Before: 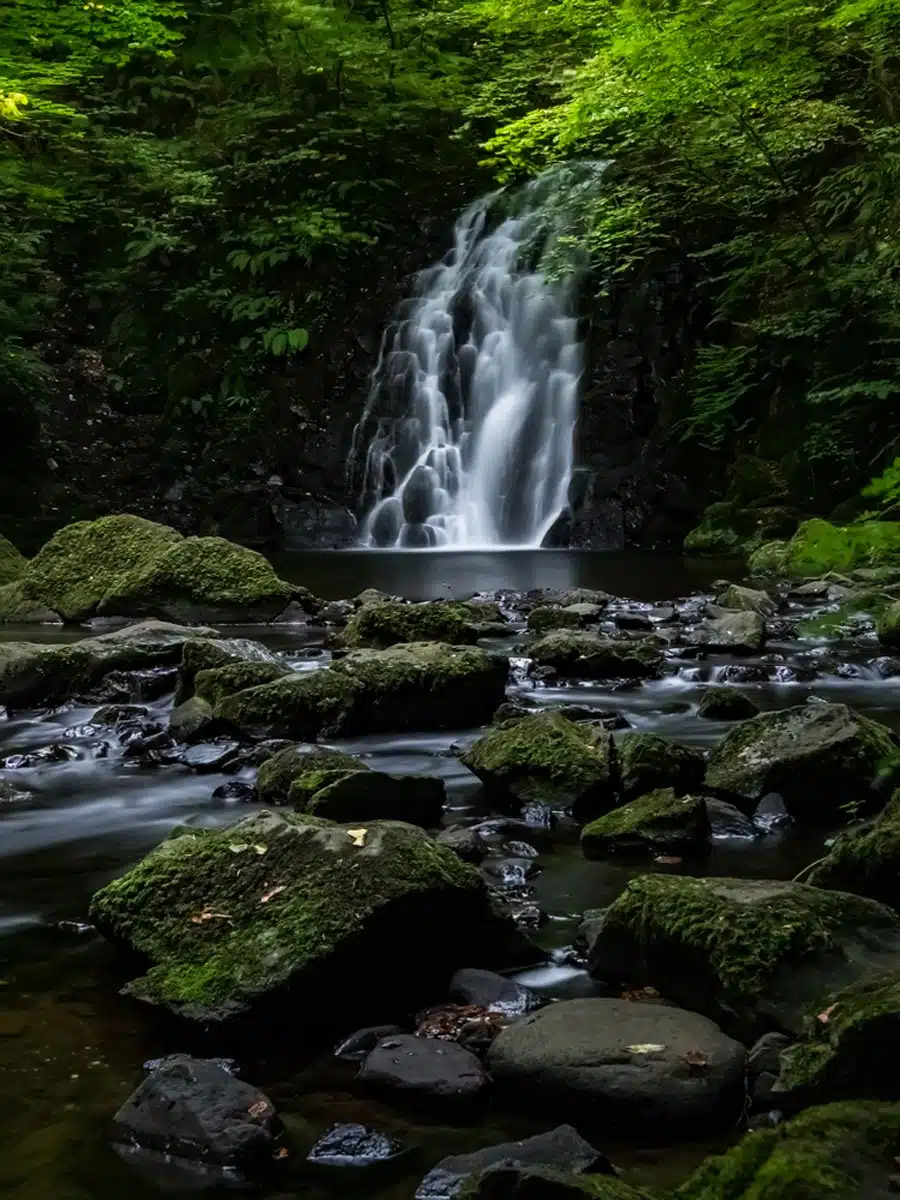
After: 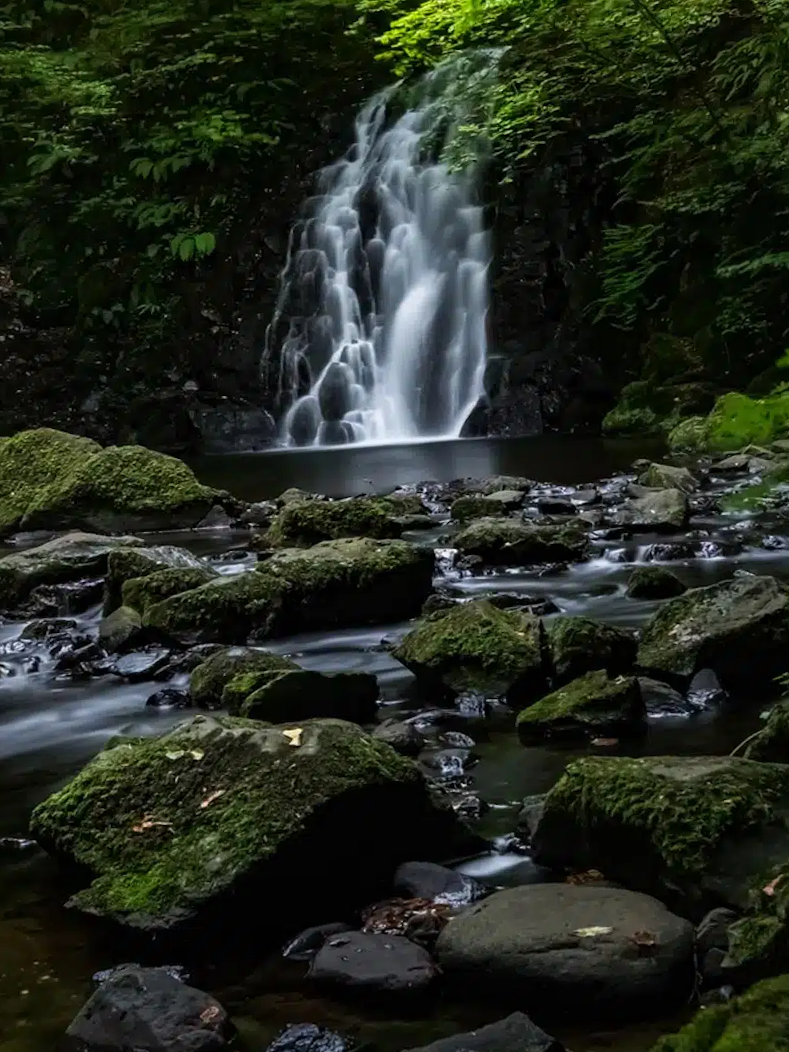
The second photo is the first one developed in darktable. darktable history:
crop and rotate: angle 3.31°, left 5.641%, top 5.709%
